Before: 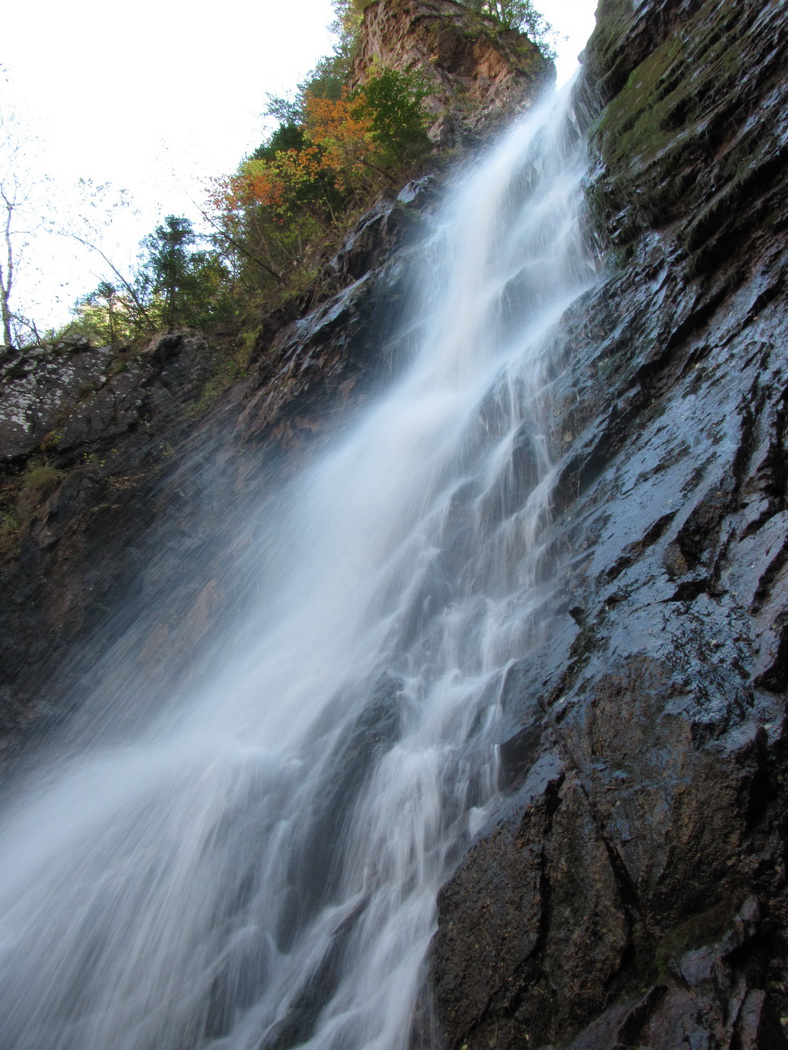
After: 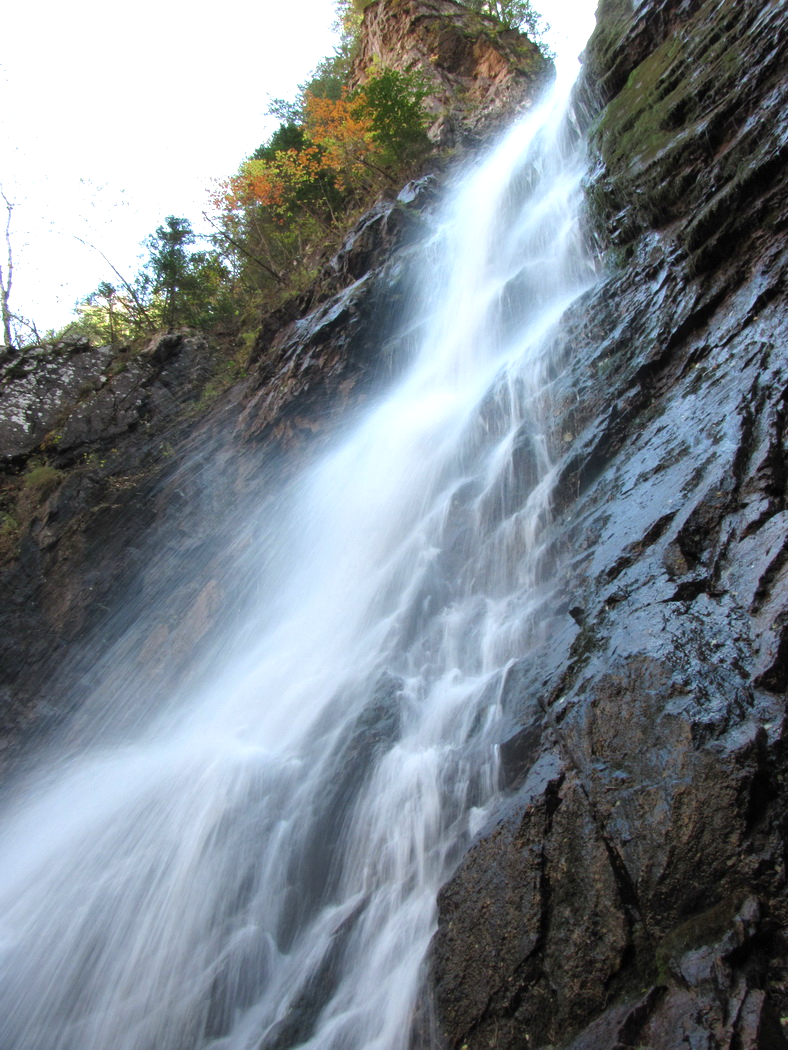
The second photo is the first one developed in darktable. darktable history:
exposure: exposure 0.564 EV, compensate highlight preservation false
